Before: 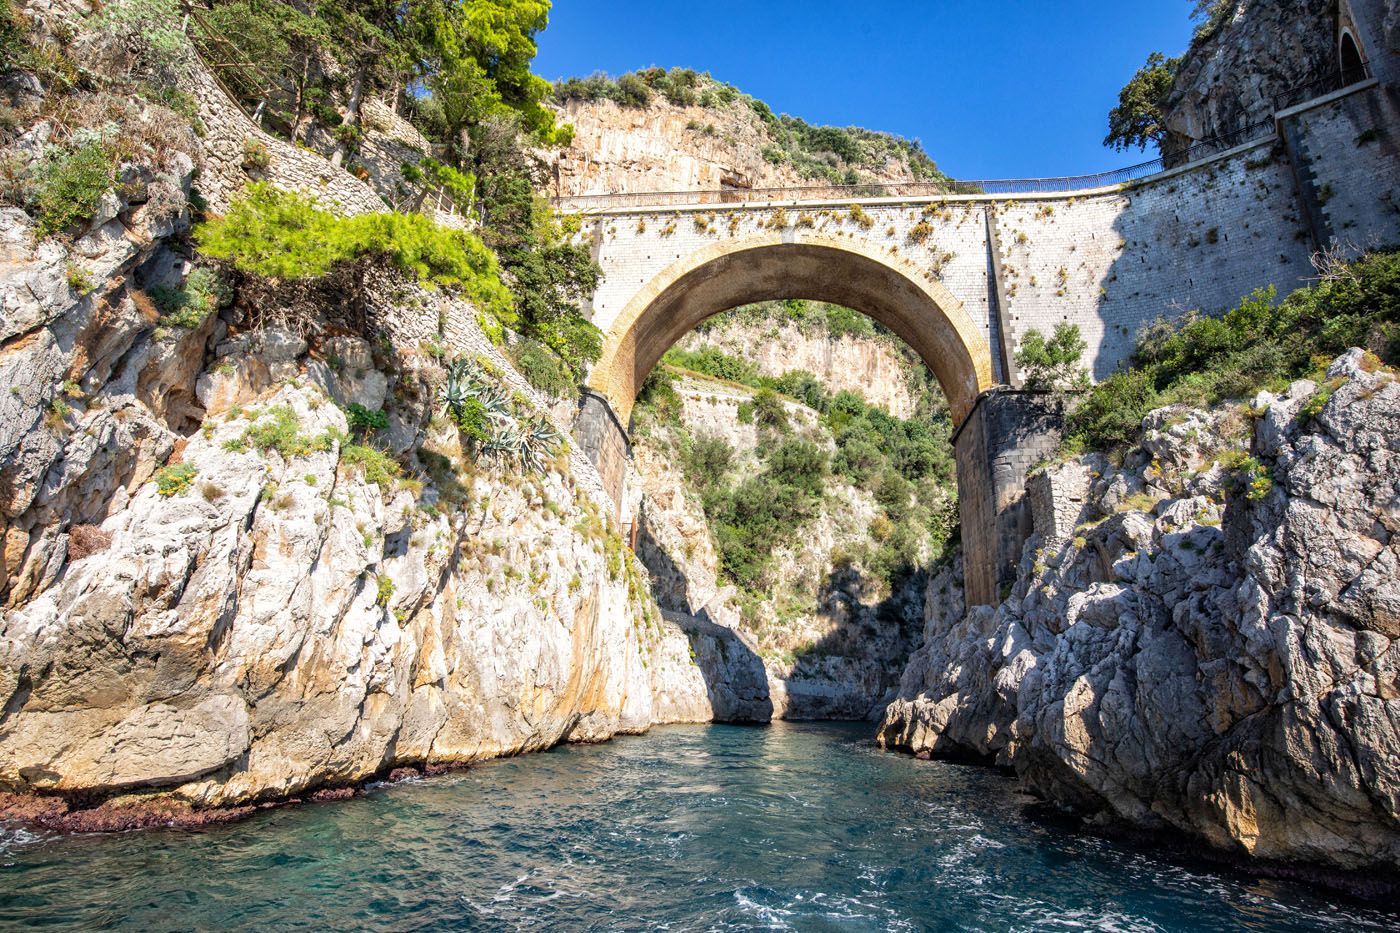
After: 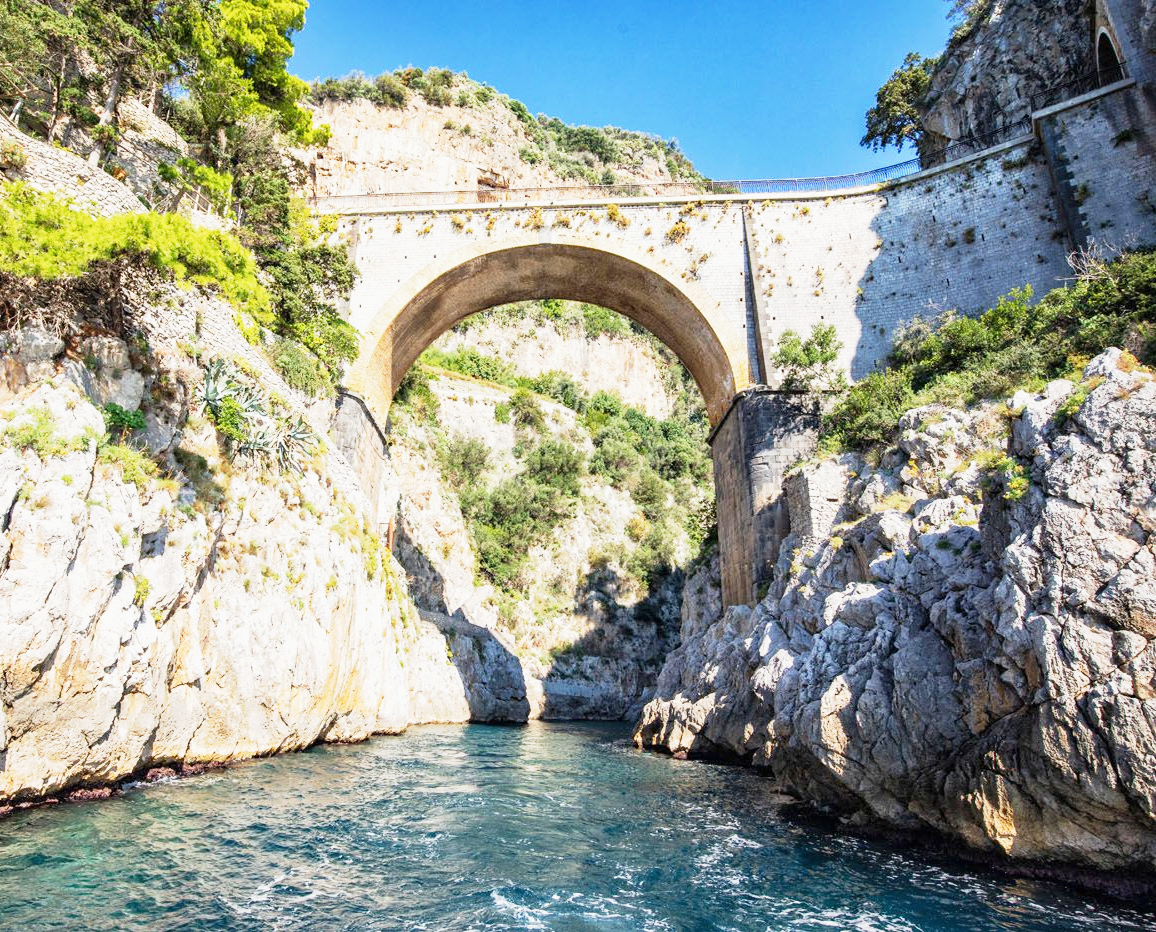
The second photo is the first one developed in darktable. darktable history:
crop: left 17.378%, bottom 0.035%
exposure: black level correction 0, exposure 0.498 EV, compensate exposure bias true, compensate highlight preservation false
base curve: curves: ch0 [(0, 0) (0.088, 0.125) (0.176, 0.251) (0.354, 0.501) (0.613, 0.749) (1, 0.877)], preserve colors none
